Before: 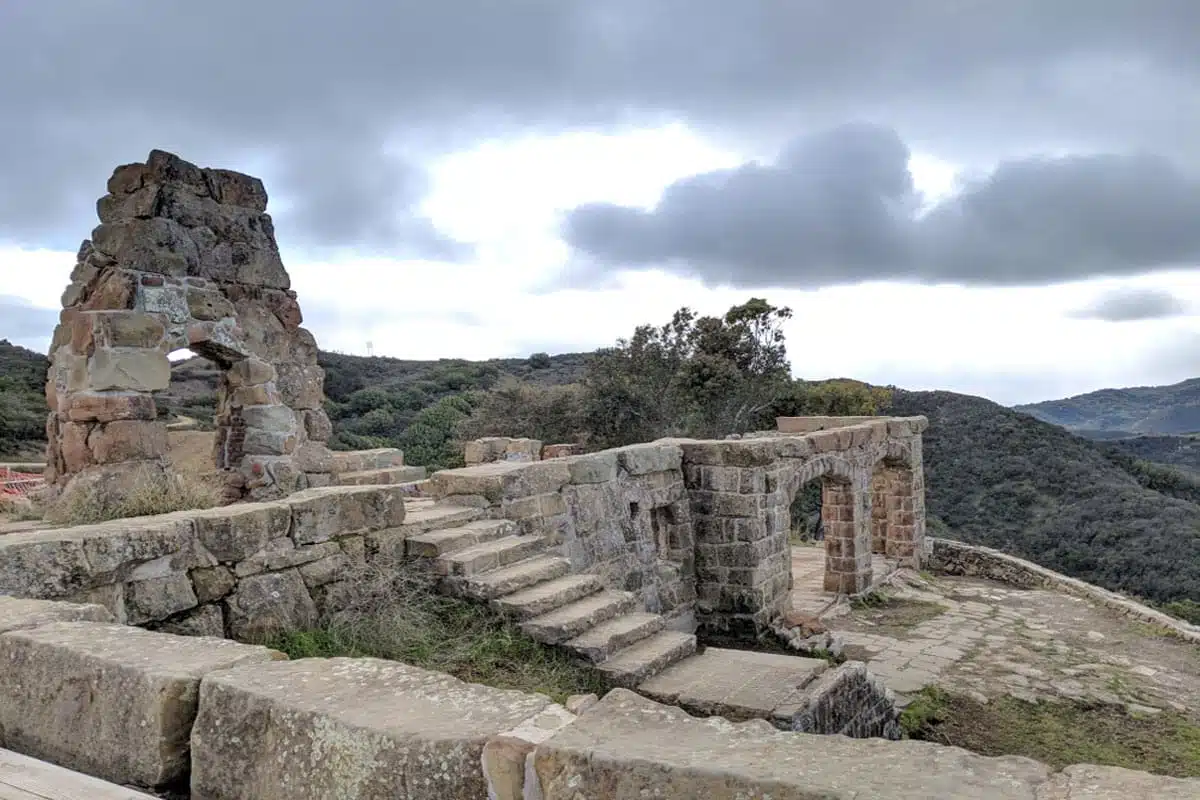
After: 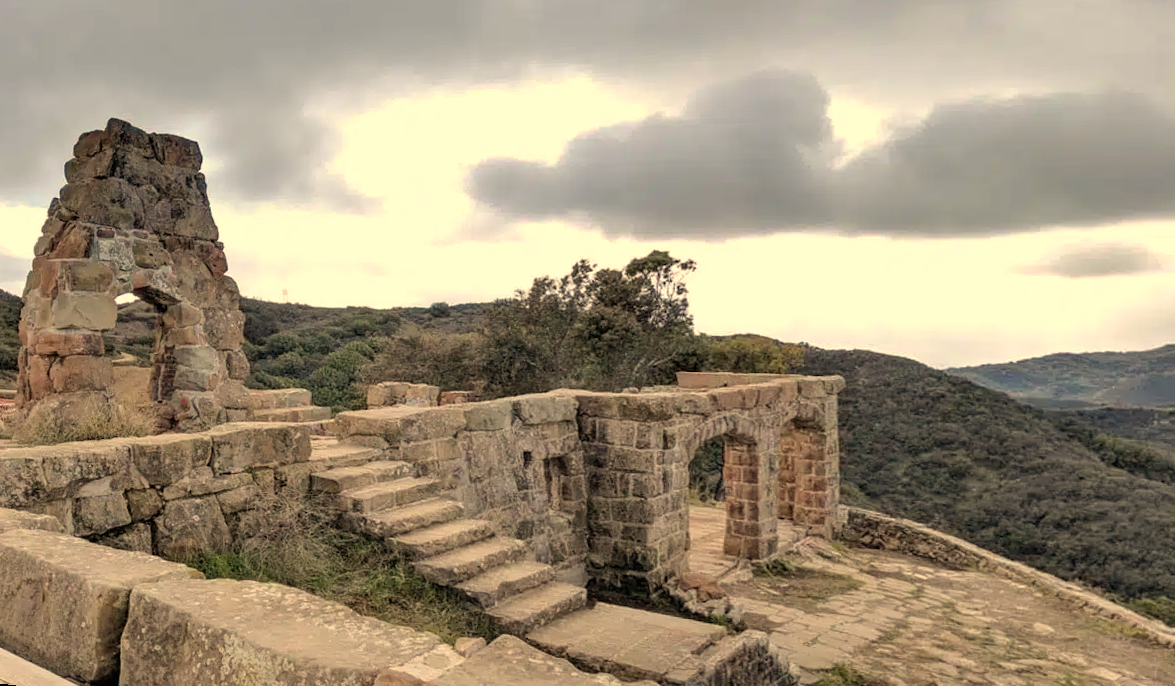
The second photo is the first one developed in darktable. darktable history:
white balance: red 1.138, green 0.996, blue 0.812
rotate and perspective: rotation 1.69°, lens shift (vertical) -0.023, lens shift (horizontal) -0.291, crop left 0.025, crop right 0.988, crop top 0.092, crop bottom 0.842
